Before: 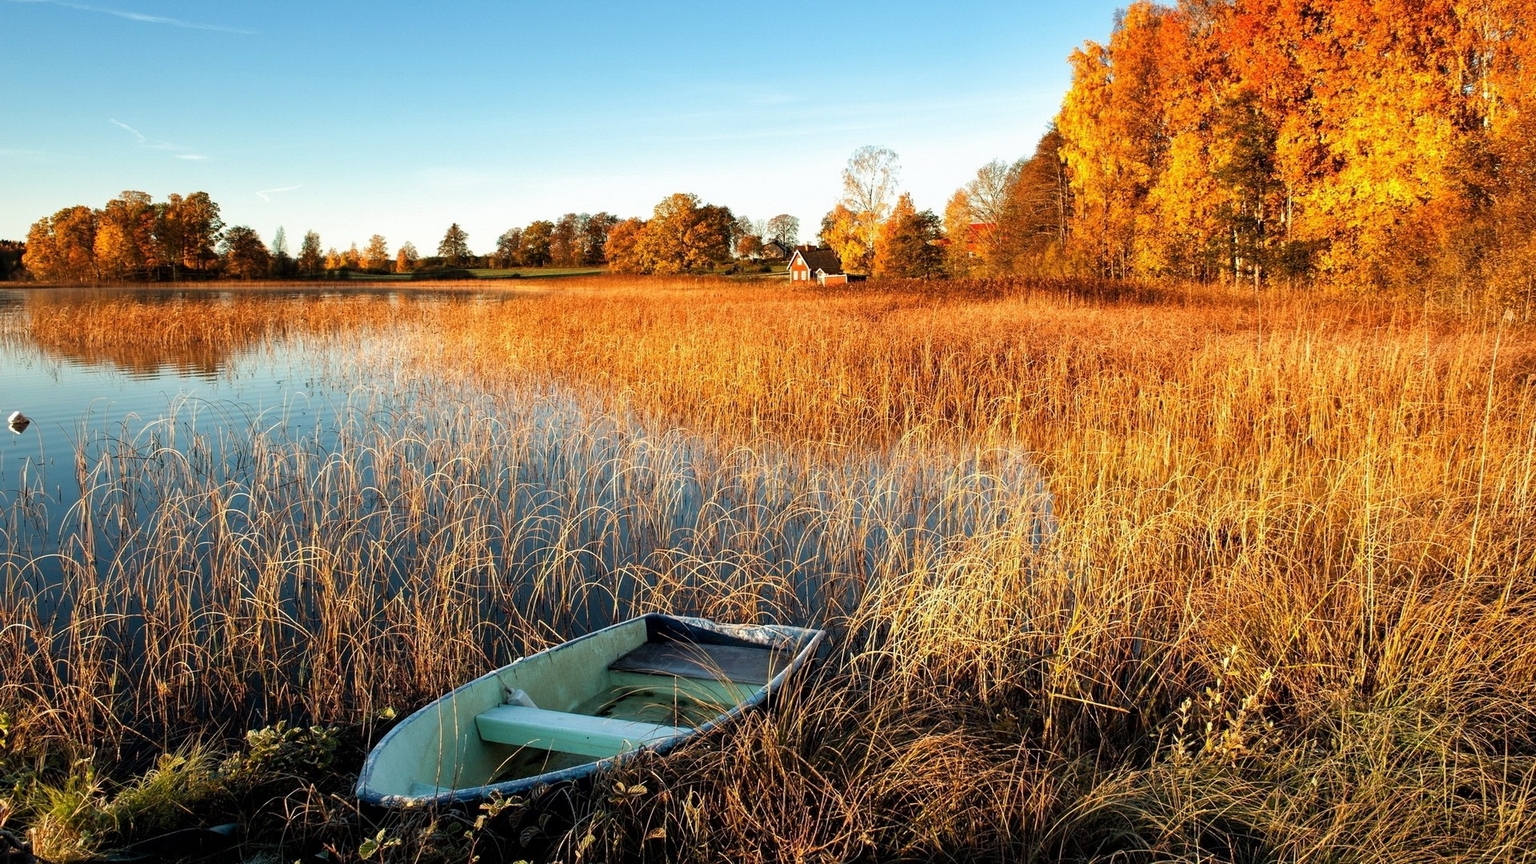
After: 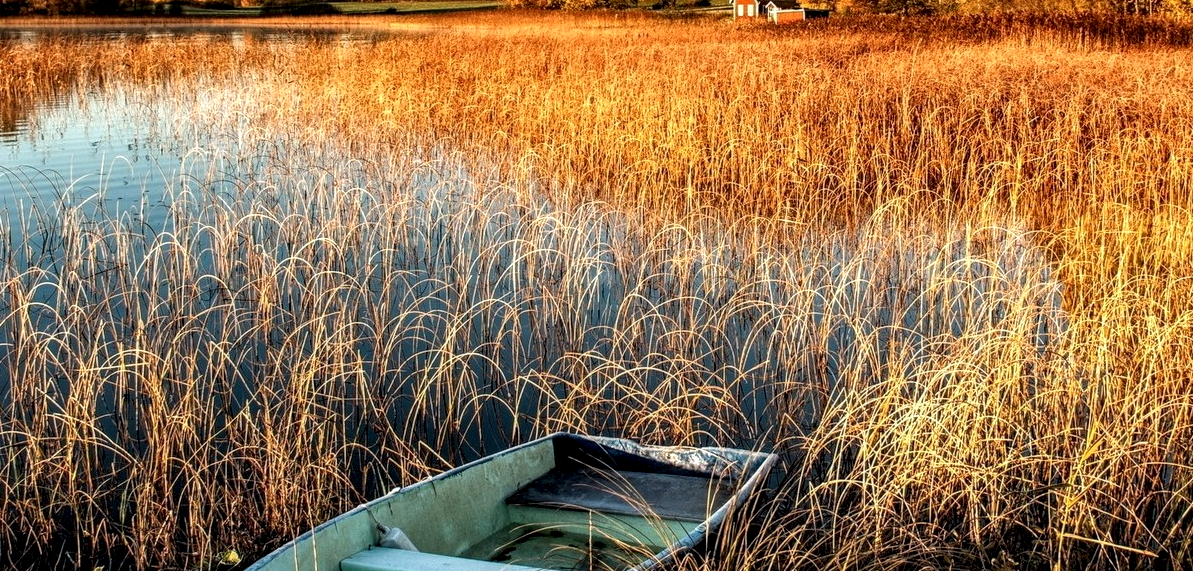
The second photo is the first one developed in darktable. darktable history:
local contrast: detail 160%
crop: left 13.266%, top 31.011%, right 24.573%, bottom 16.05%
